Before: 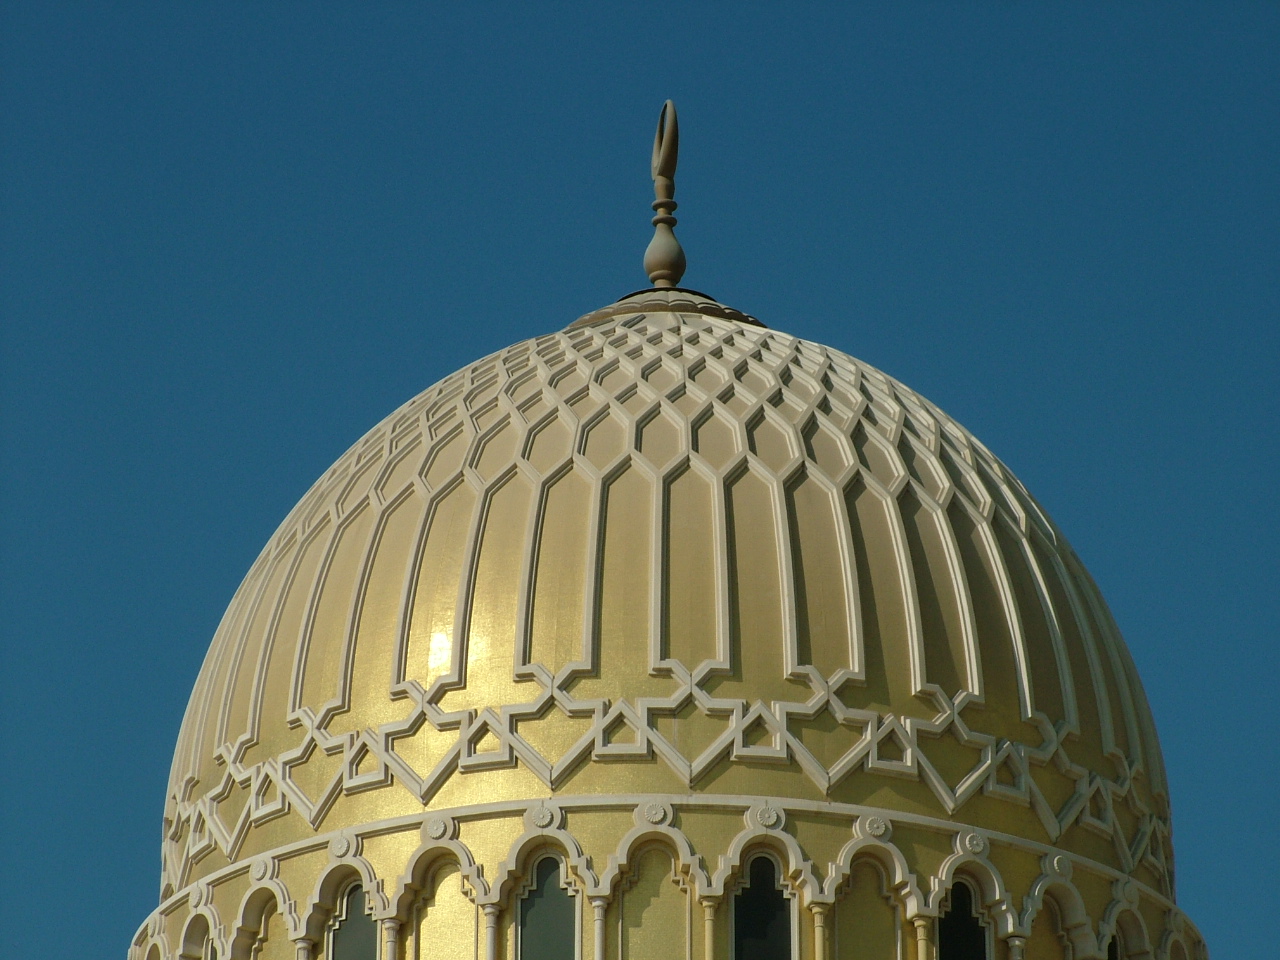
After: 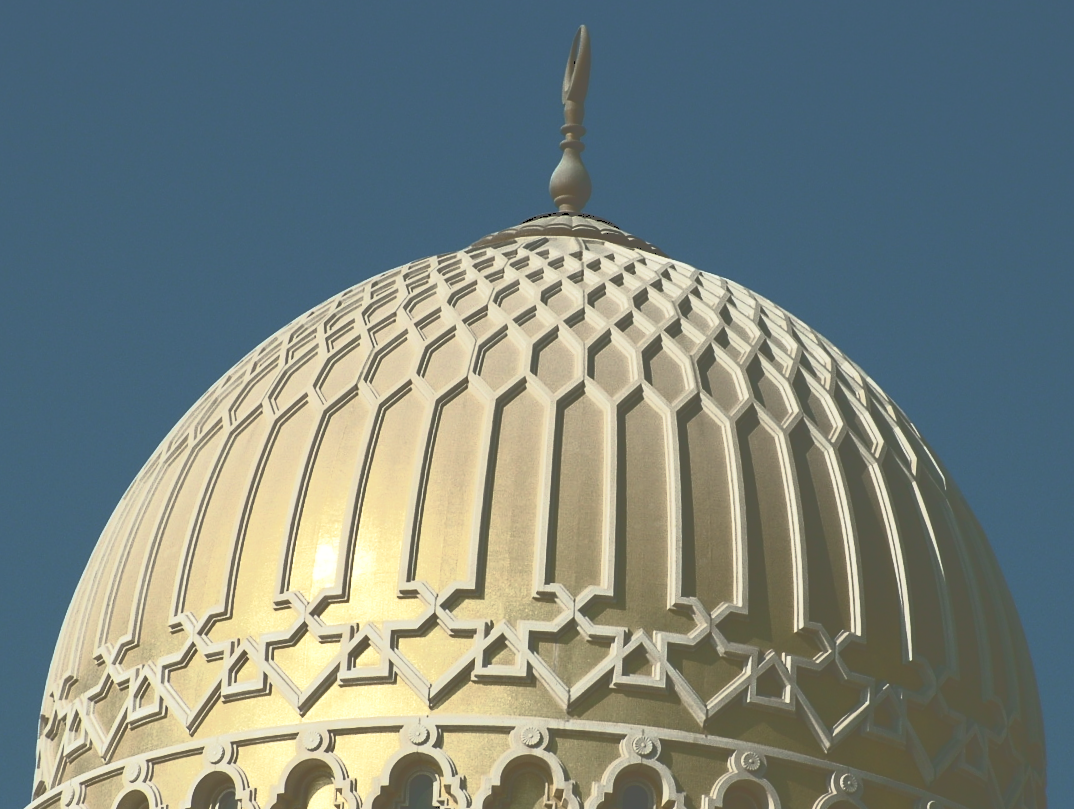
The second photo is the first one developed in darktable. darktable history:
base curve: curves: ch0 [(0, 0) (0.257, 0.25) (0.482, 0.586) (0.757, 0.871) (1, 1)], preserve colors none
tone curve: curves: ch0 [(0, 0) (0.003, 0.345) (0.011, 0.345) (0.025, 0.345) (0.044, 0.349) (0.069, 0.353) (0.1, 0.356) (0.136, 0.359) (0.177, 0.366) (0.224, 0.378) (0.277, 0.398) (0.335, 0.429) (0.399, 0.476) (0.468, 0.545) (0.543, 0.624) (0.623, 0.721) (0.709, 0.811) (0.801, 0.876) (0.898, 0.913) (1, 1)], color space Lab, independent channels, preserve colors none
crop and rotate: angle -3.05°, left 5.434%, top 5.158%, right 4.788%, bottom 4.68%
contrast brightness saturation: contrast 0.254, saturation -0.319
color zones: curves: ch0 [(0.068, 0.464) (0.25, 0.5) (0.48, 0.508) (0.75, 0.536) (0.886, 0.476) (0.967, 0.456)]; ch1 [(0.066, 0.456) (0.25, 0.5) (0.616, 0.508) (0.746, 0.56) (0.934, 0.444)]
